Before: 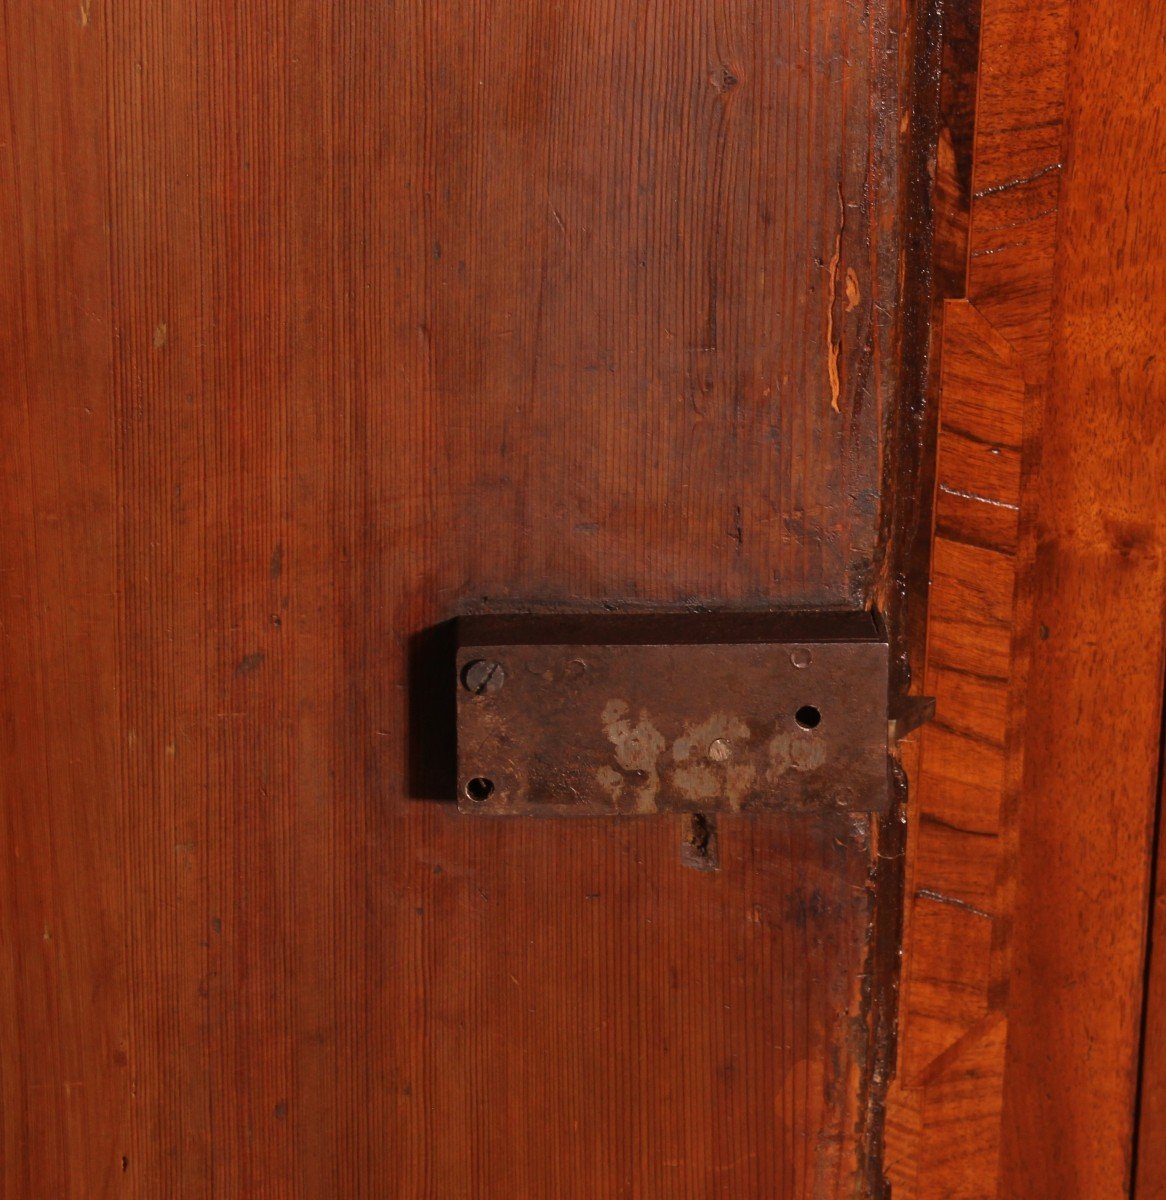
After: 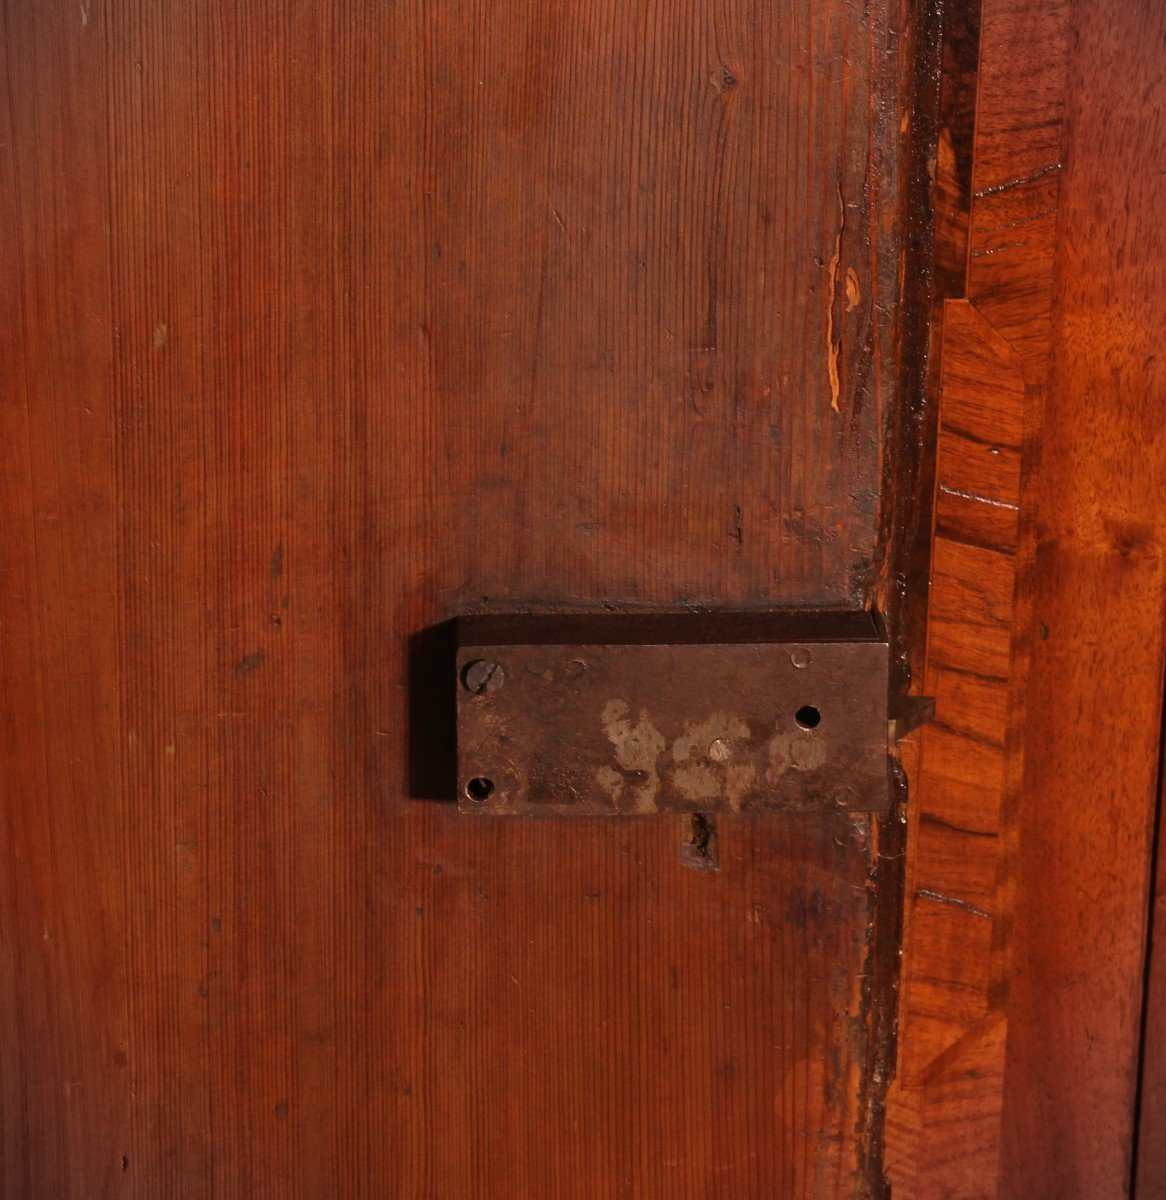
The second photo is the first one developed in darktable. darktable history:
velvia: on, module defaults
vignetting: fall-off start 99.68%, center (-0.012, 0)
